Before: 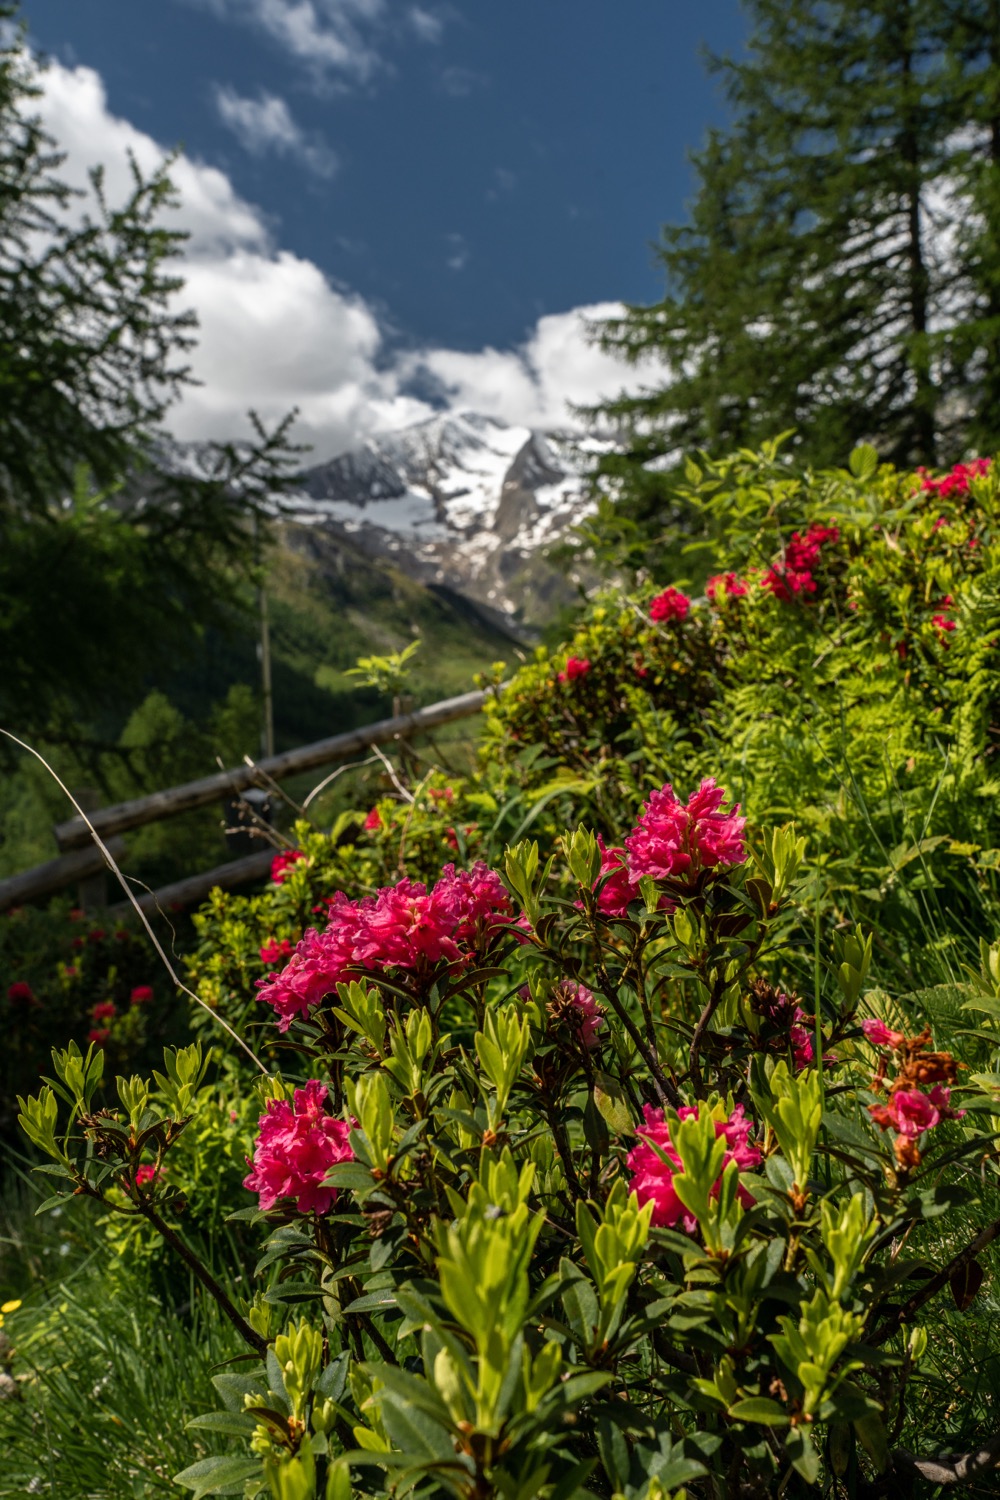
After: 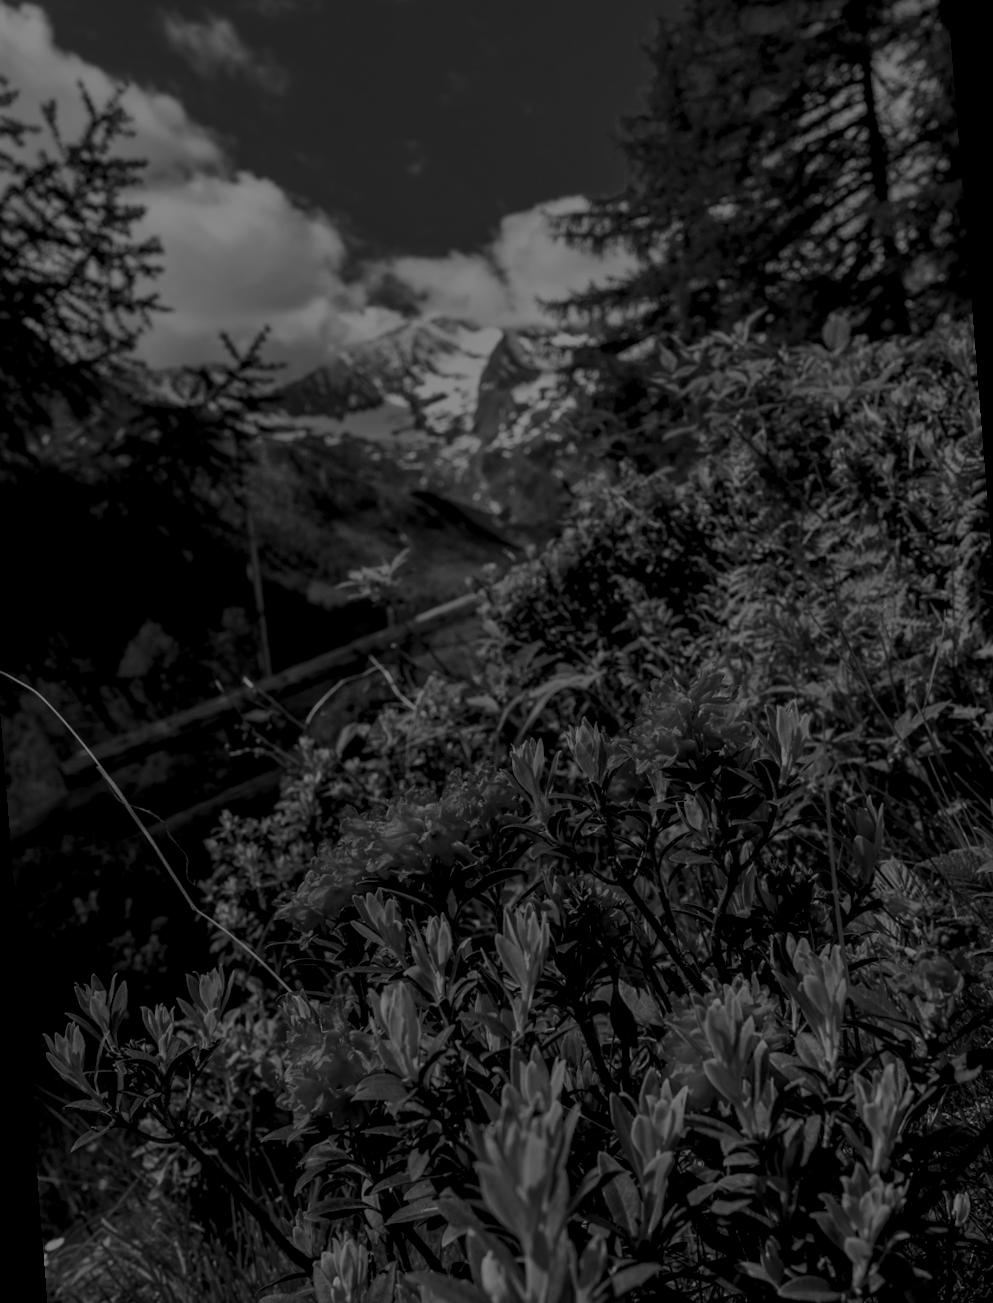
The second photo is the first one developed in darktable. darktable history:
rotate and perspective: rotation -4.57°, crop left 0.054, crop right 0.944, crop top 0.087, crop bottom 0.914
monochrome: on, module defaults
exposure: black level correction 0, exposure 1.2 EV, compensate exposure bias true, compensate highlight preservation false
colorize: hue 90°, saturation 19%, lightness 1.59%, version 1
